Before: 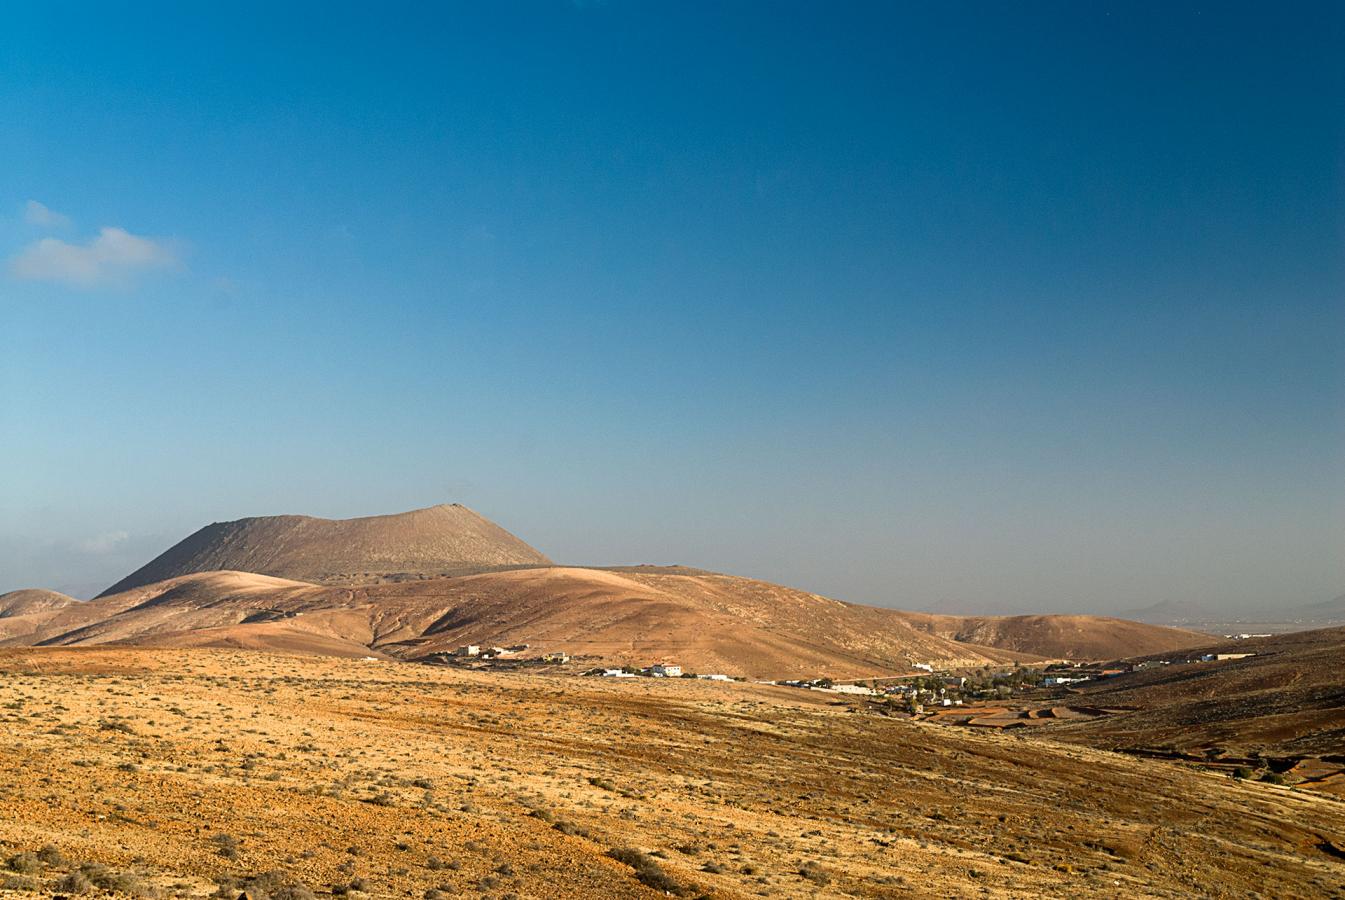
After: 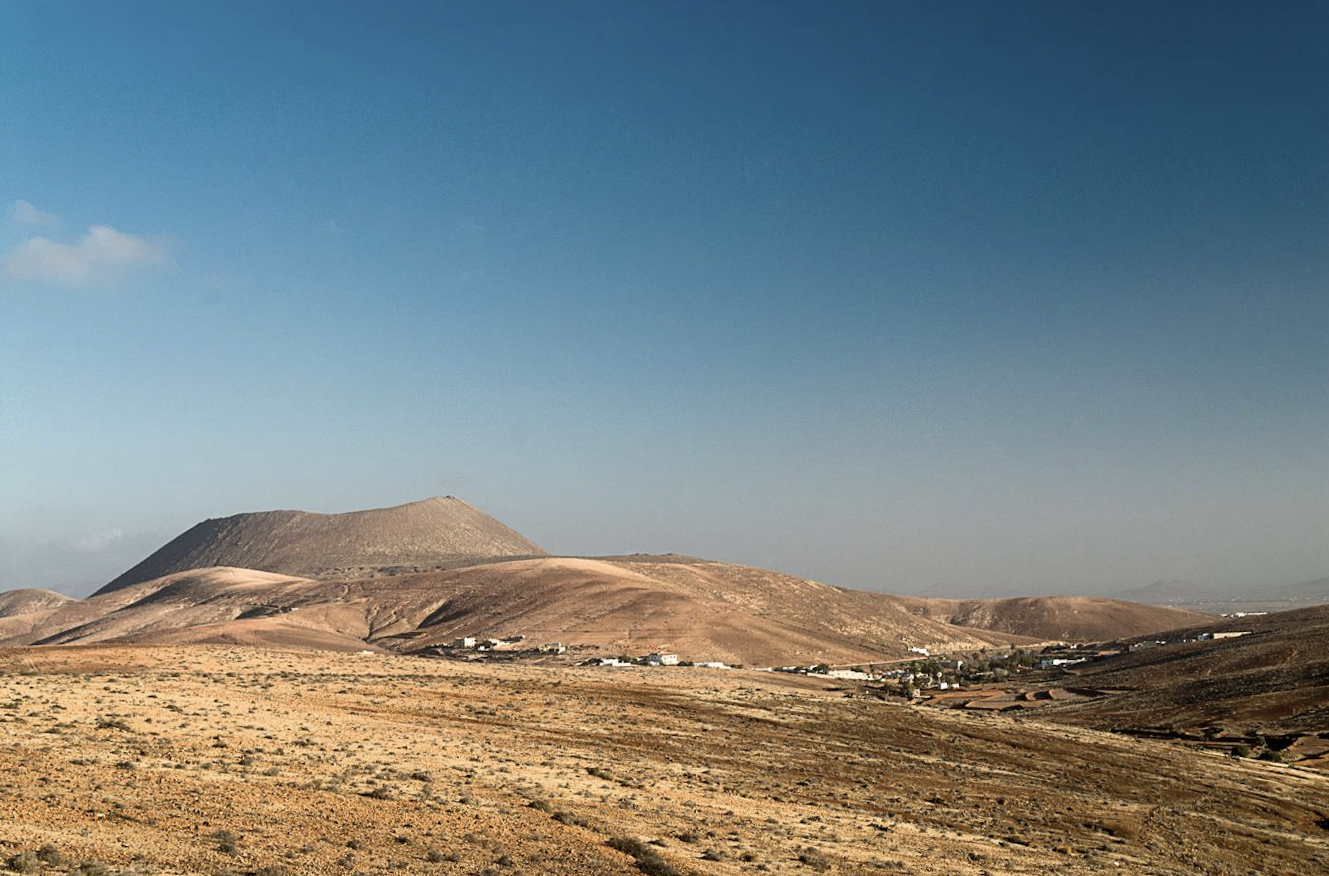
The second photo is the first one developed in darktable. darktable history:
rotate and perspective: rotation -1°, crop left 0.011, crop right 0.989, crop top 0.025, crop bottom 0.975
contrast brightness saturation: contrast 0.1, saturation -0.3
